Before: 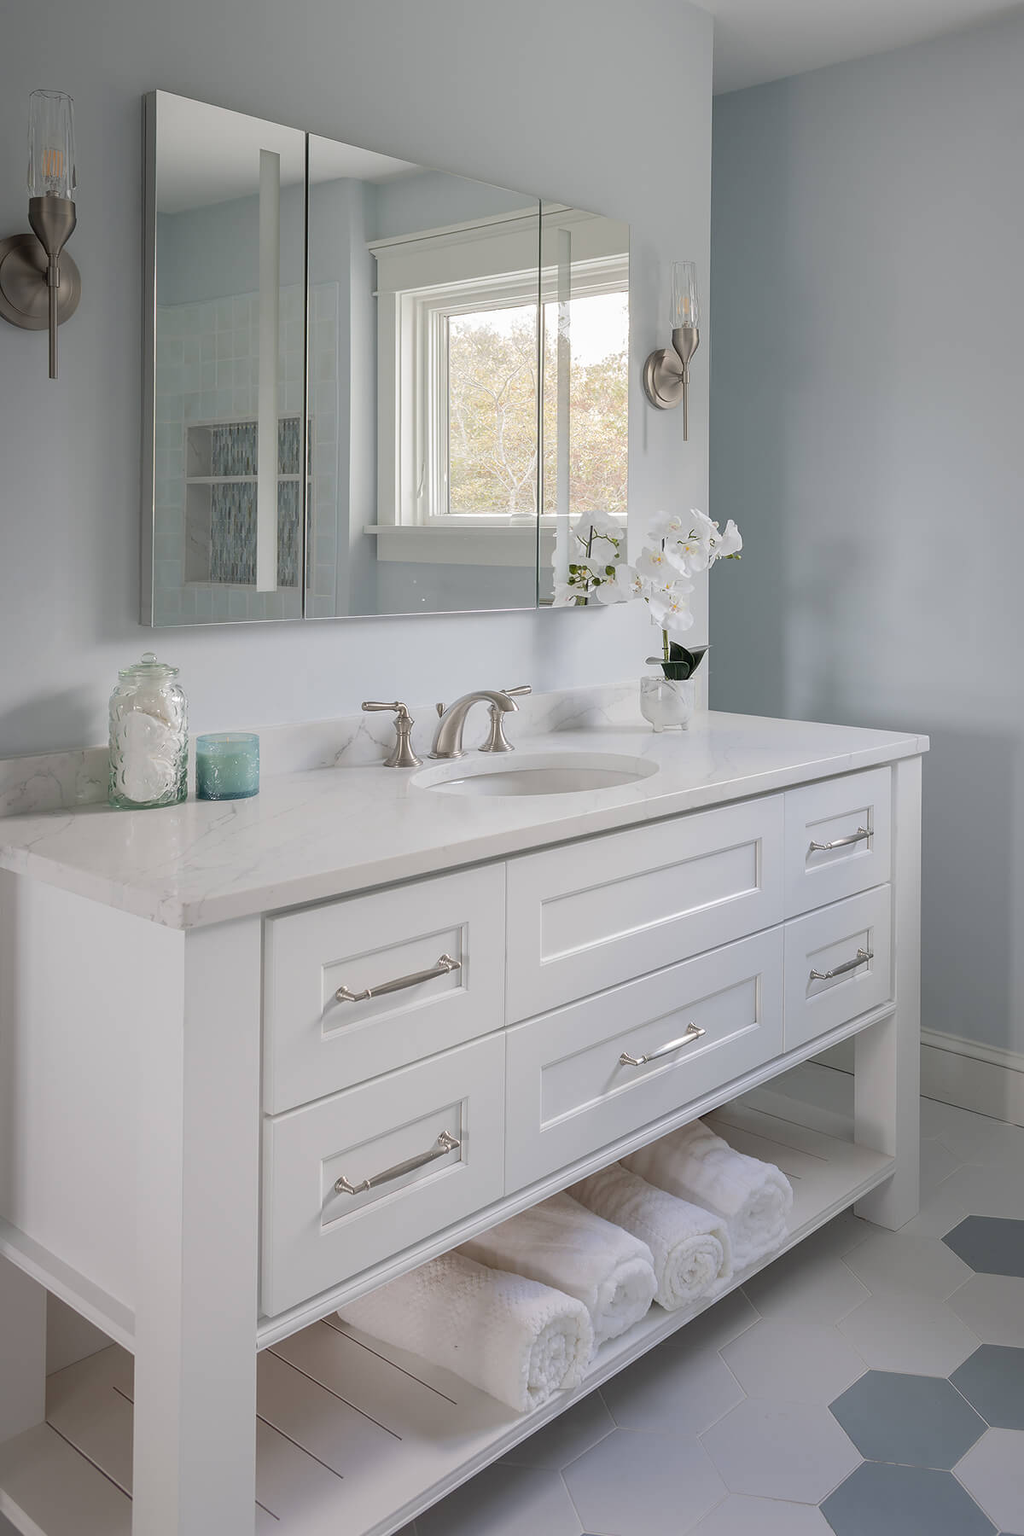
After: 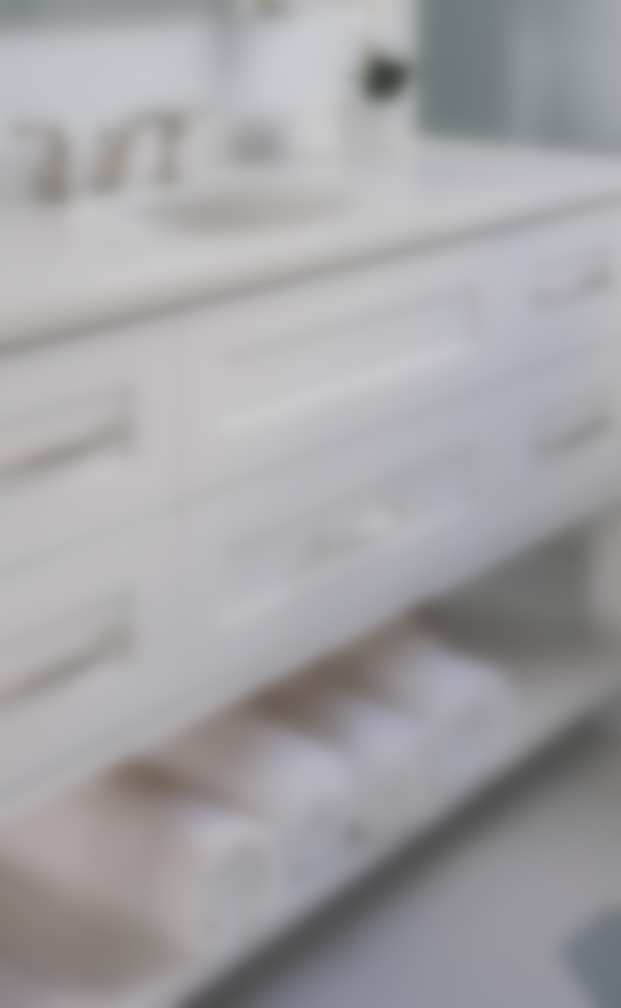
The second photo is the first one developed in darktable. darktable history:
sharpen: radius 1.4, amount 1.25, threshold 0.7
lowpass: on, module defaults
crop: left 34.479%, top 38.822%, right 13.718%, bottom 5.172%
